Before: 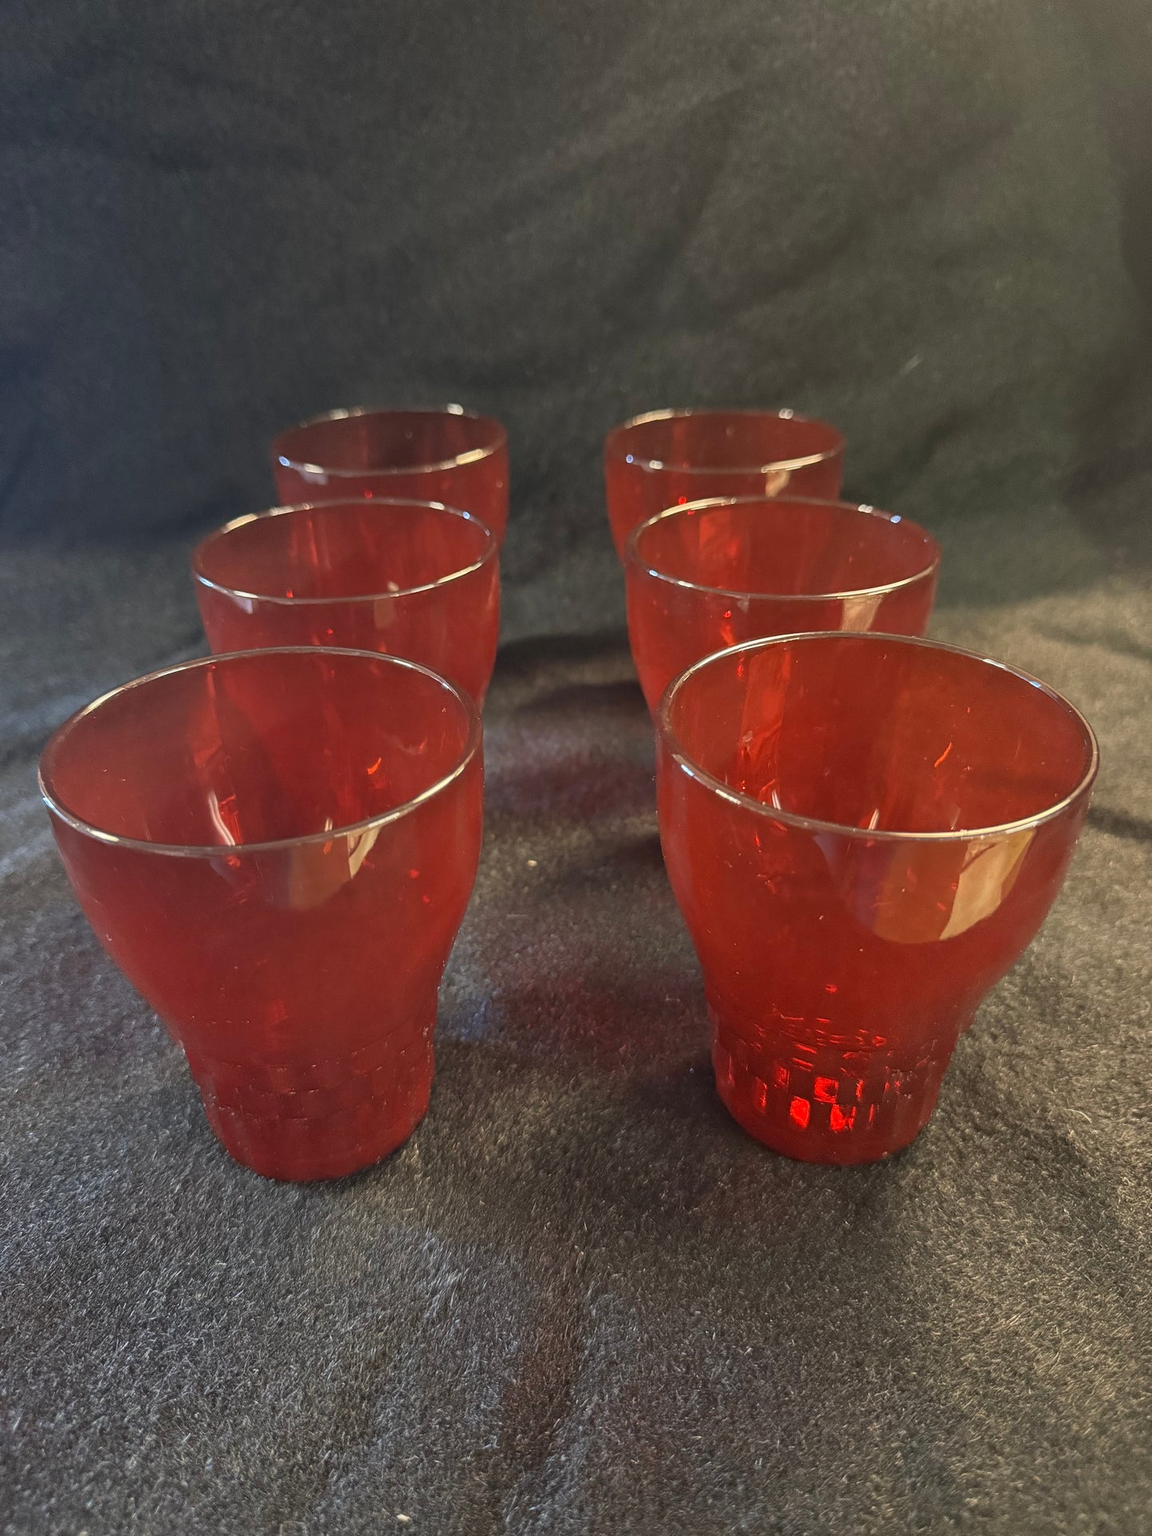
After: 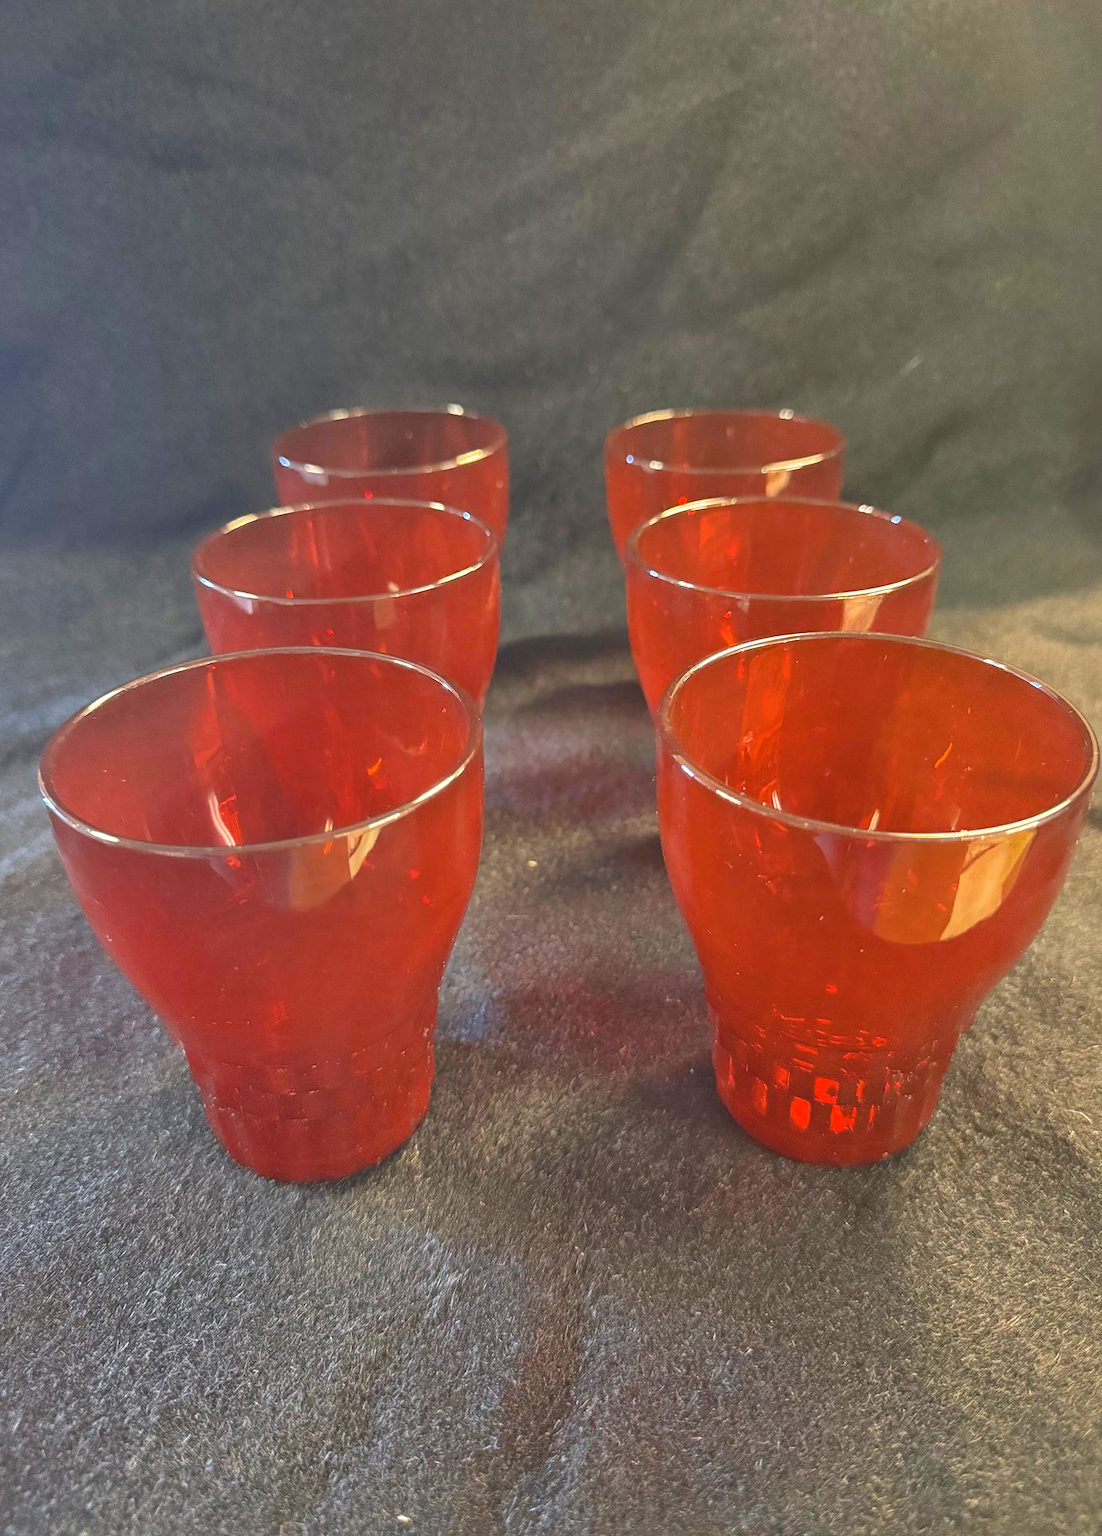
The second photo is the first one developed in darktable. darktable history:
crop: right 4.335%, bottom 0.021%
shadows and highlights: shadows 59.15, highlights -60.06
exposure: exposure 0.799 EV, compensate exposure bias true, compensate highlight preservation false
color balance rgb: highlights gain › chroma 0.176%, highlights gain › hue 331.21°, perceptual saturation grading › global saturation 25.069%
contrast brightness saturation: contrast -0.102, saturation -0.096
